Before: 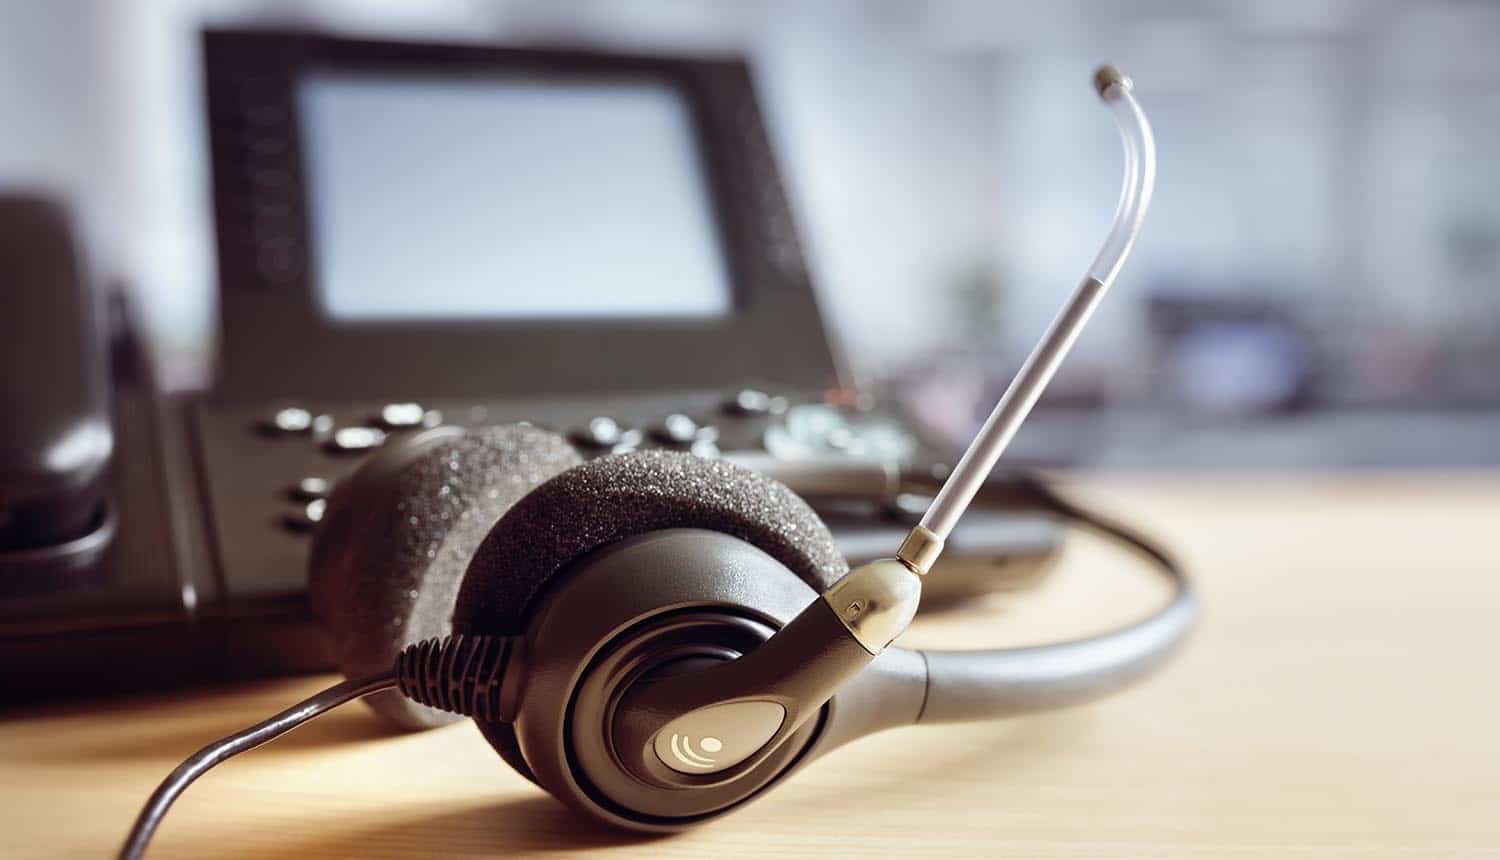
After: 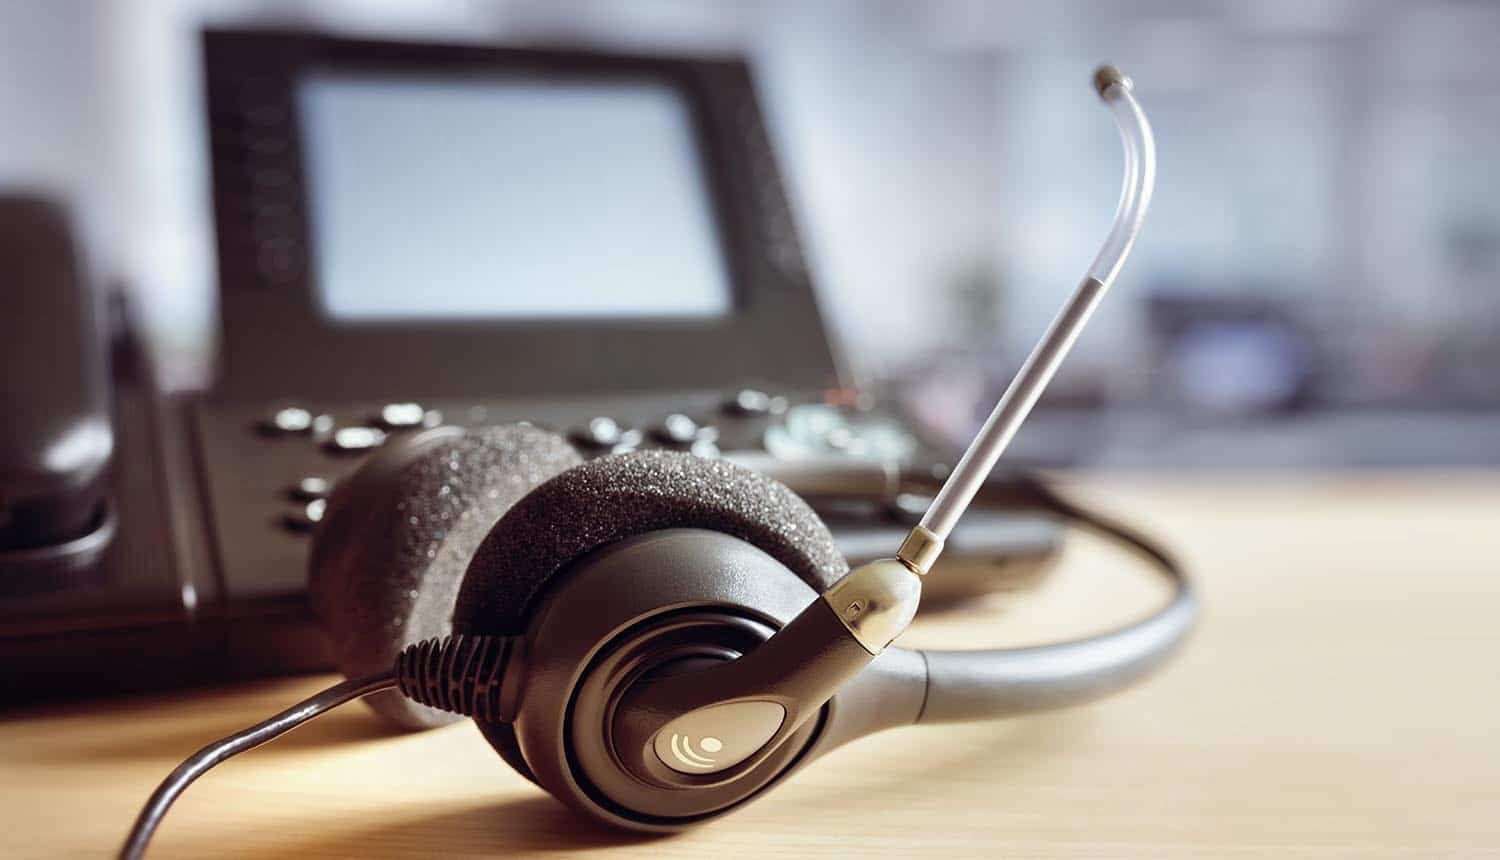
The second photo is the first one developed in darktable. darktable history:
shadows and highlights: radius 127.01, shadows 30.48, highlights -31.15, low approximation 0.01, soften with gaussian
